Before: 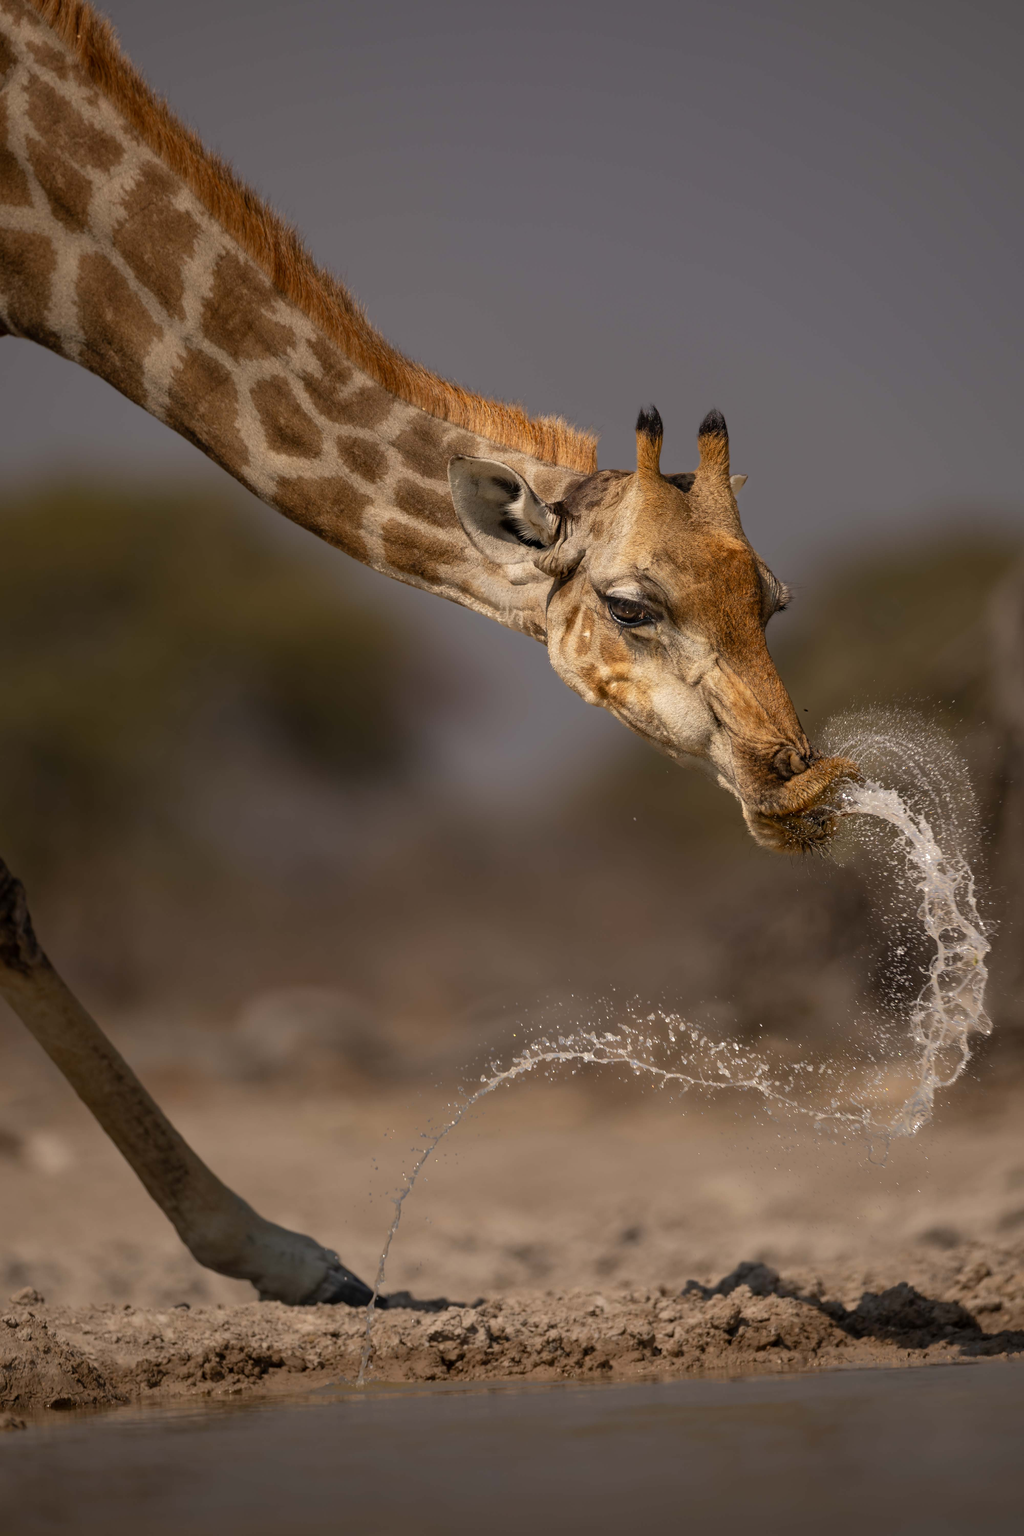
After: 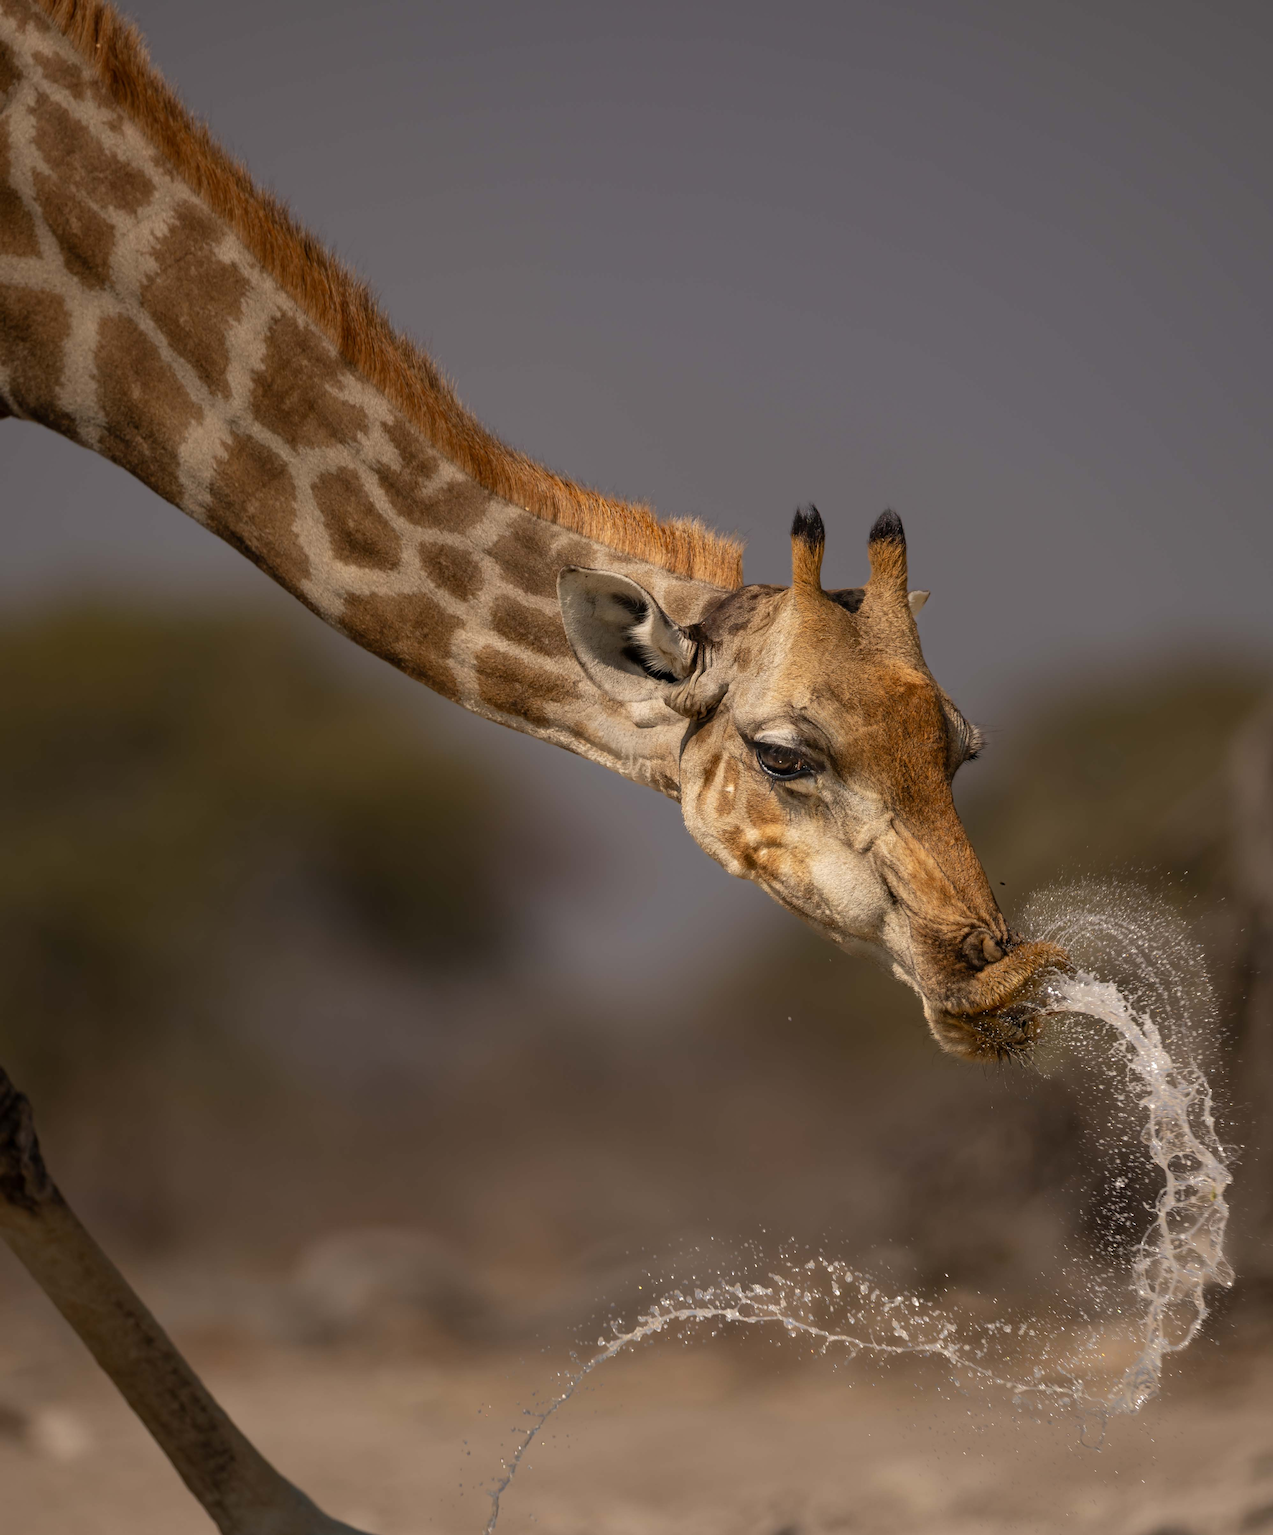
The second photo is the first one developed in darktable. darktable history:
crop: bottom 19.576%
